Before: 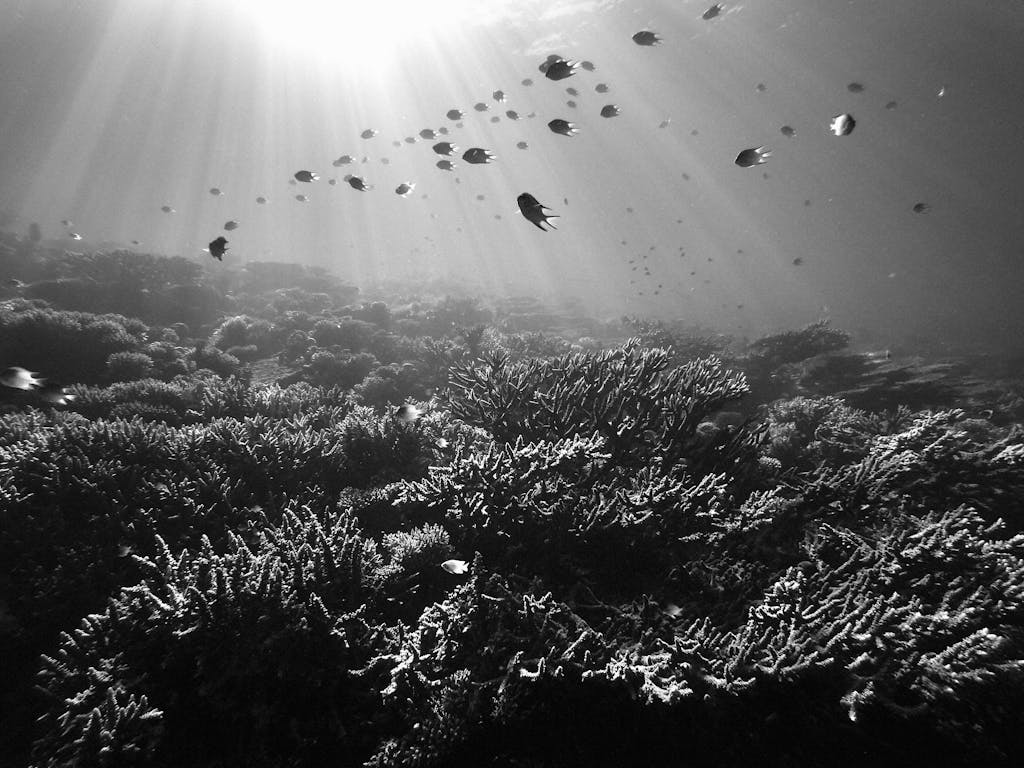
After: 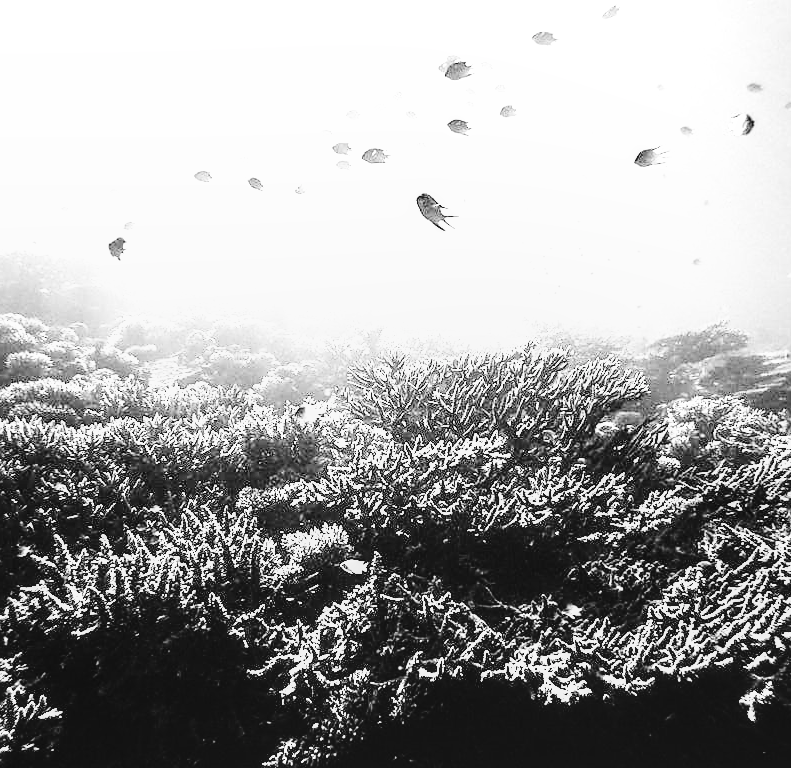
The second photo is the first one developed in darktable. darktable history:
crop: left 9.887%, right 12.86%
sharpen: radius 1.811, amount 0.406, threshold 1.677
shadows and highlights: radius 334.25, shadows 64.83, highlights 6.46, compress 87.74%, soften with gaussian
exposure: black level correction 0, exposure 1.385 EV, compensate highlight preservation false
local contrast: on, module defaults
tone equalizer: -8 EV -0.783 EV, -7 EV -0.718 EV, -6 EV -0.566 EV, -5 EV -0.416 EV, -3 EV 0.373 EV, -2 EV 0.6 EV, -1 EV 0.687 EV, +0 EV 0.735 EV, mask exposure compensation -0.505 EV
base curve: curves: ch0 [(0, 0) (0, 0) (0.002, 0.001) (0.008, 0.003) (0.019, 0.011) (0.037, 0.037) (0.064, 0.11) (0.102, 0.232) (0.152, 0.379) (0.216, 0.524) (0.296, 0.665) (0.394, 0.789) (0.512, 0.881) (0.651, 0.945) (0.813, 0.986) (1, 1)], preserve colors none
color balance rgb: perceptual saturation grading › global saturation -1.716%, perceptual saturation grading › highlights -7.747%, perceptual saturation grading › mid-tones 8.585%, perceptual saturation grading › shadows 4.892%, global vibrance 20%
